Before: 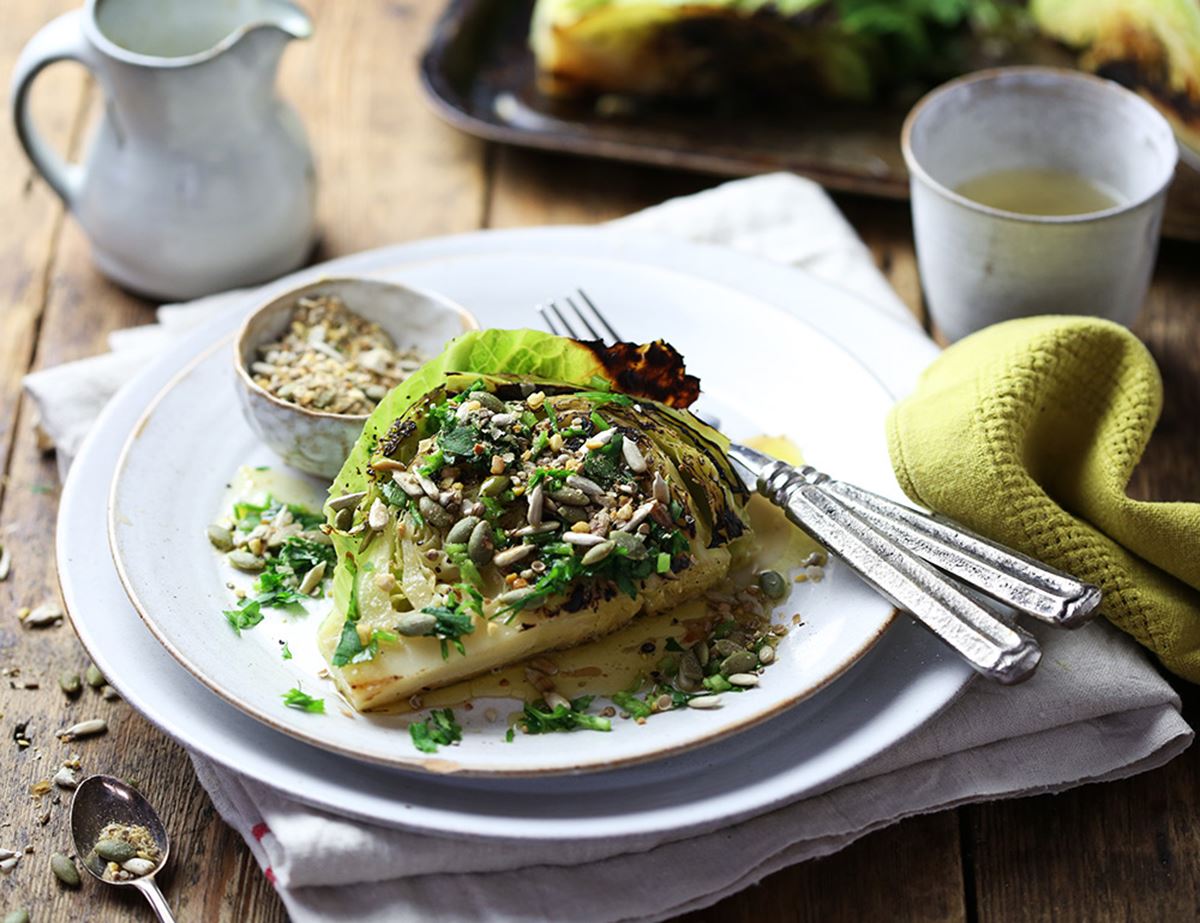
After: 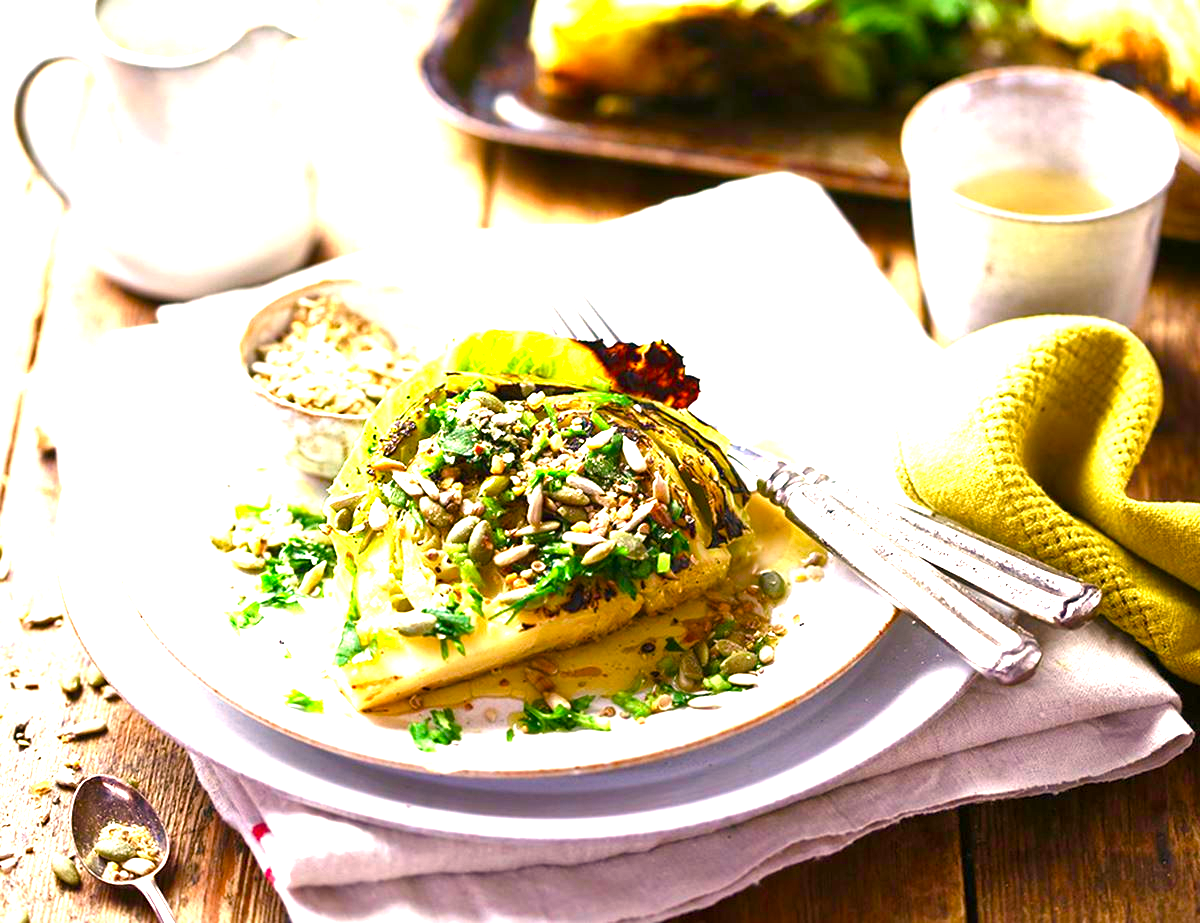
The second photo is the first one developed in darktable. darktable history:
contrast brightness saturation: saturation 0.1
exposure: black level correction 0, exposure 1.2 EV, compensate highlight preservation false
white balance: red 1.127, blue 0.943
color balance rgb: linear chroma grading › shadows -2.2%, linear chroma grading › highlights -15%, linear chroma grading › global chroma -10%, linear chroma grading › mid-tones -10%, perceptual saturation grading › global saturation 45%, perceptual saturation grading › highlights -50%, perceptual saturation grading › shadows 30%, perceptual brilliance grading › global brilliance 18%, global vibrance 45%
